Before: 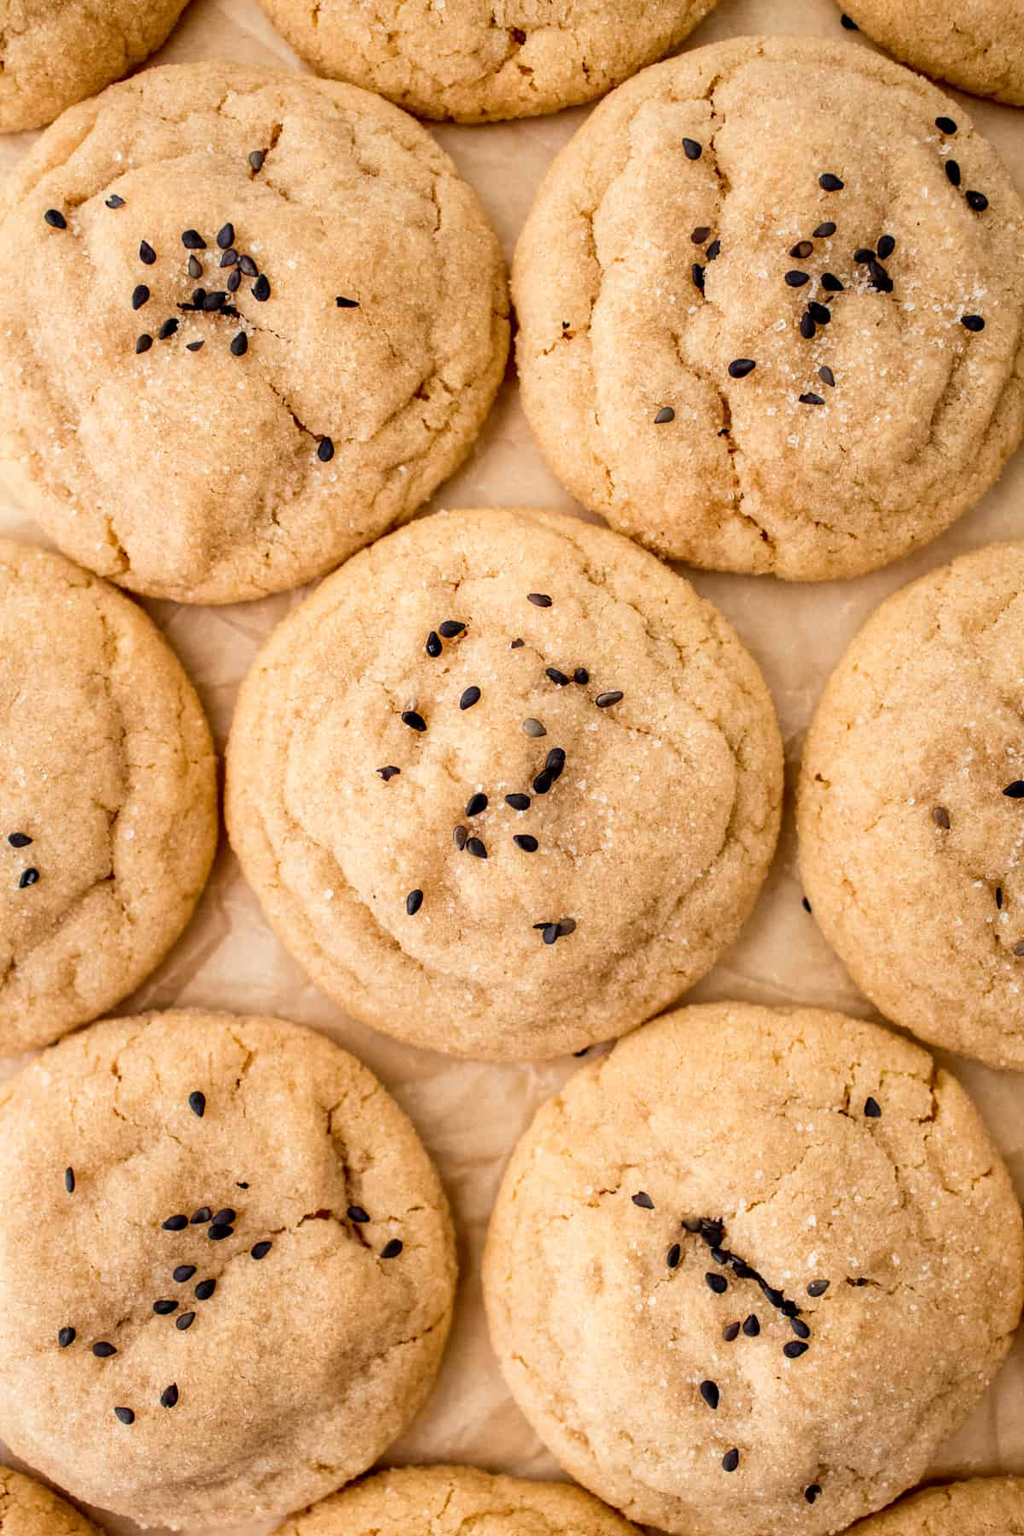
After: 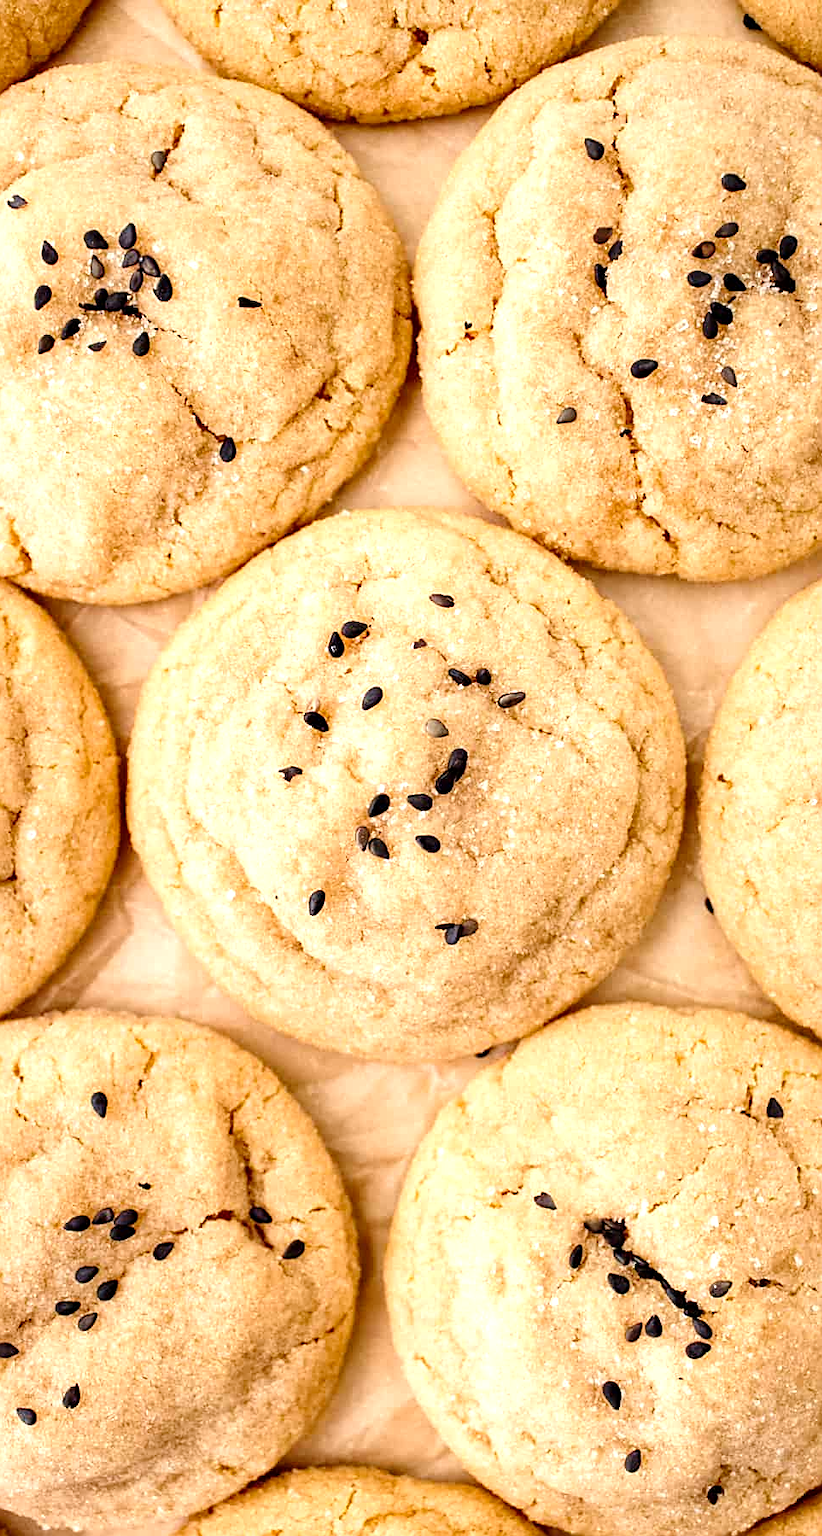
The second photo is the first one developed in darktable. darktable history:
exposure: exposure 0.603 EV, compensate exposure bias true, compensate highlight preservation false
crop and rotate: left 9.616%, right 10.13%
tone curve: curves: ch0 [(0, 0) (0.08, 0.056) (0.4, 0.4) (0.6, 0.612) (0.92, 0.924) (1, 1)], preserve colors none
sharpen: on, module defaults
